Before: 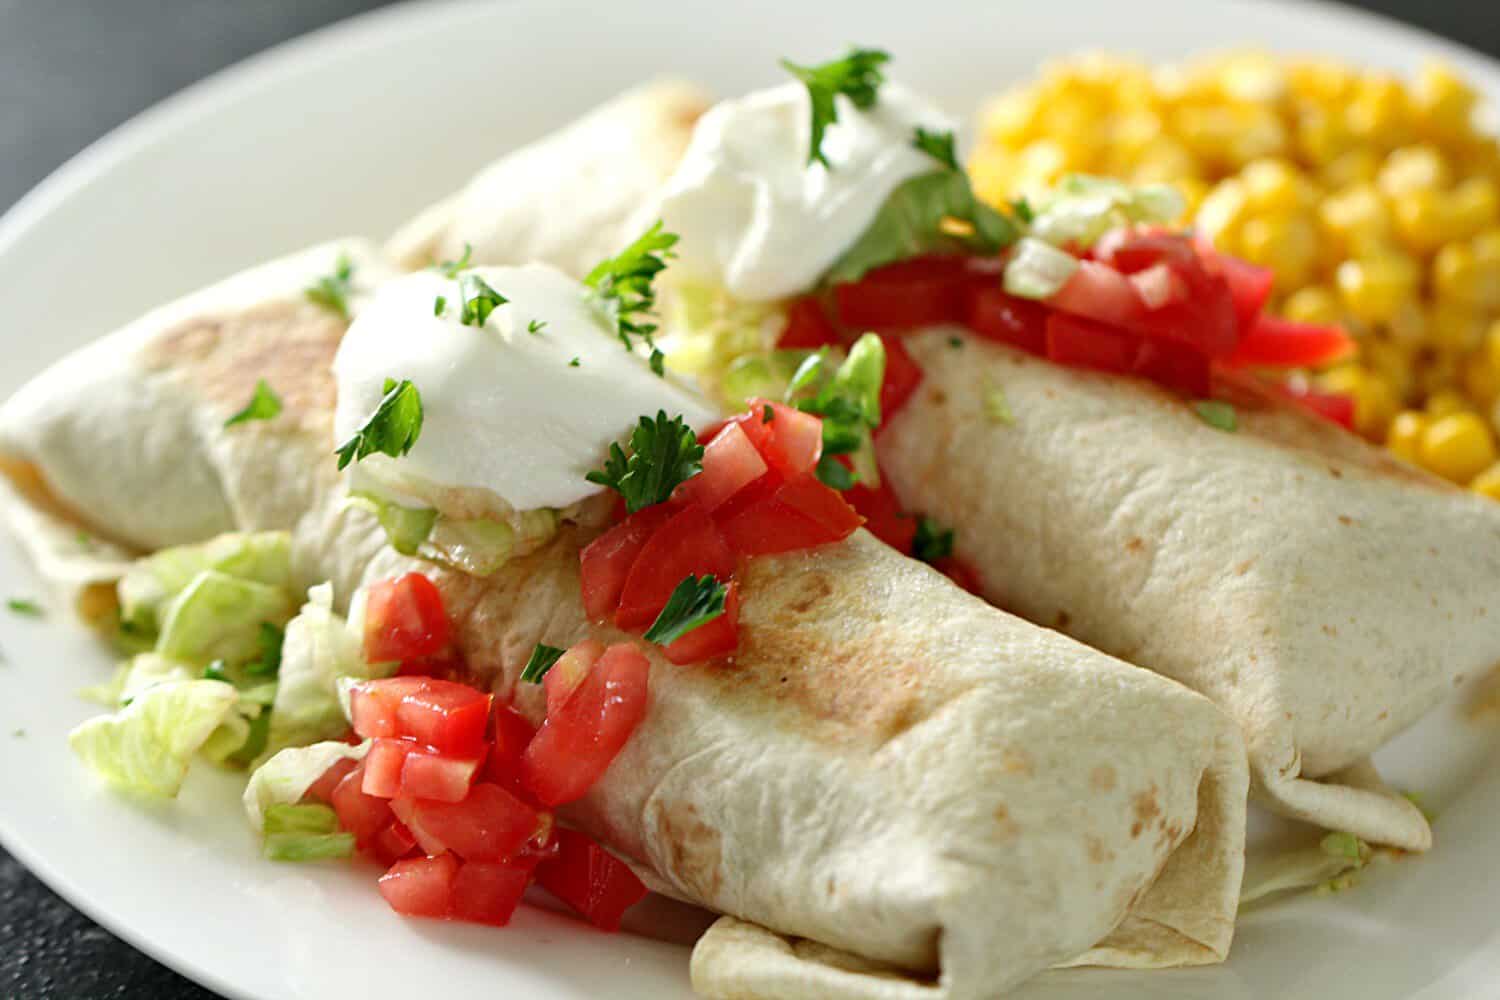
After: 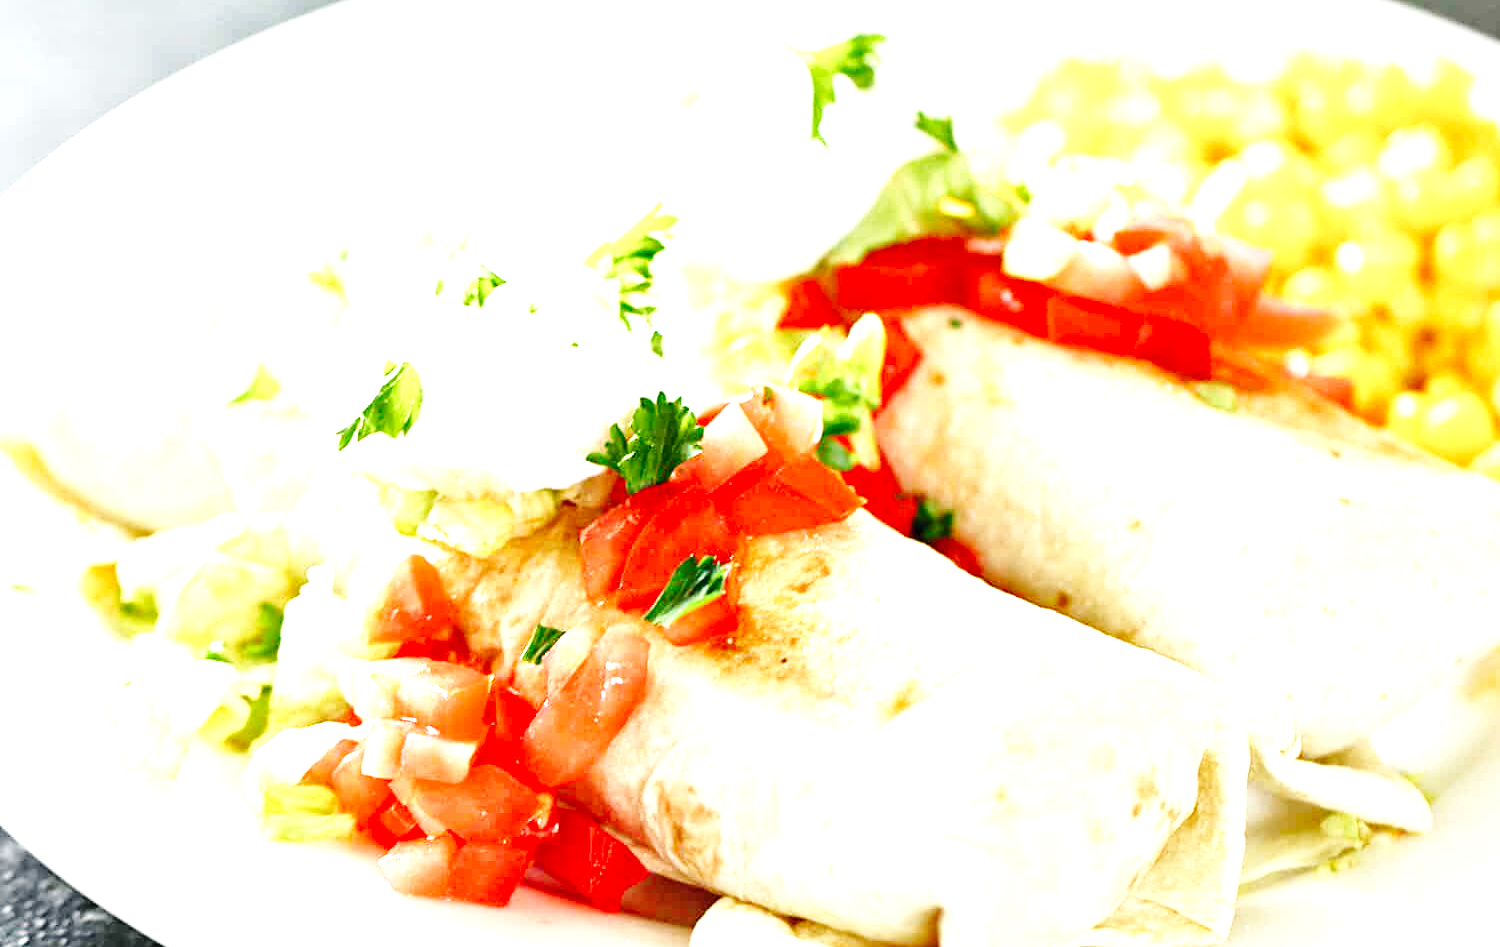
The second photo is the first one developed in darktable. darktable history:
exposure: black level correction 0, exposure 1.993 EV, compensate highlight preservation false
base curve: curves: ch0 [(0, 0) (0.036, 0.025) (0.121, 0.166) (0.206, 0.329) (0.605, 0.79) (1, 1)], preserve colors none
crop and rotate: top 1.94%, bottom 3.275%
local contrast: mode bilateral grid, contrast 19, coarseness 50, detail 138%, midtone range 0.2
